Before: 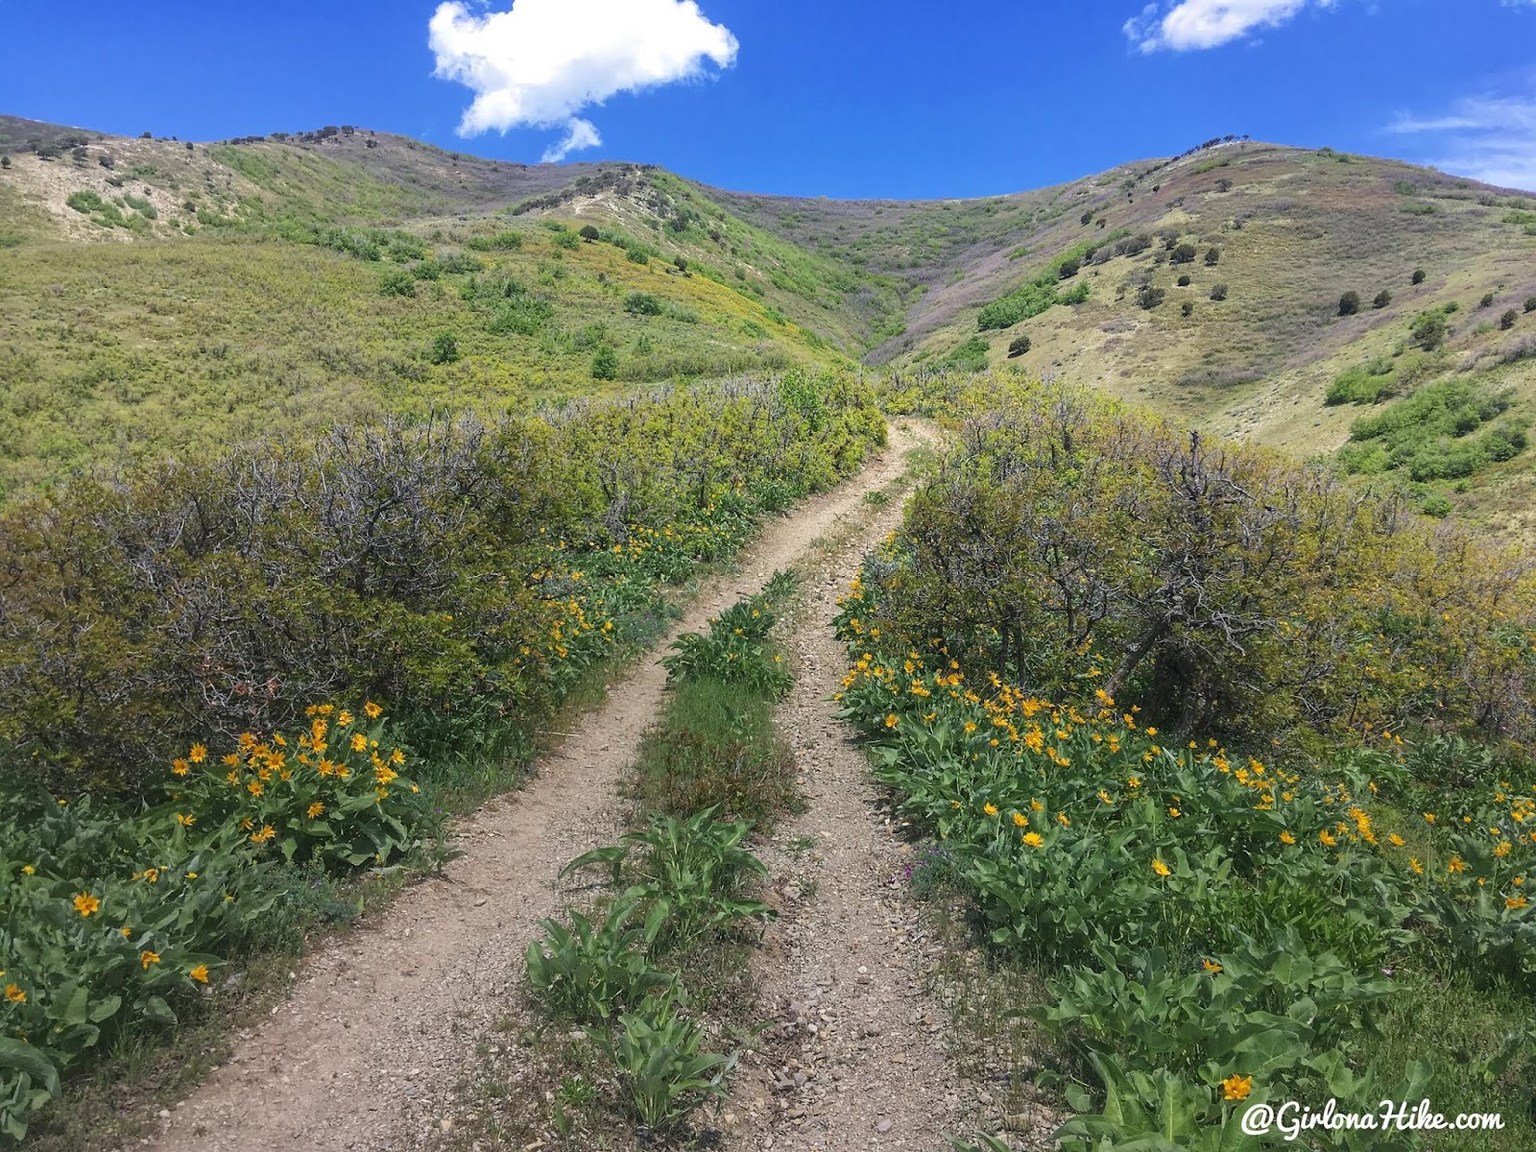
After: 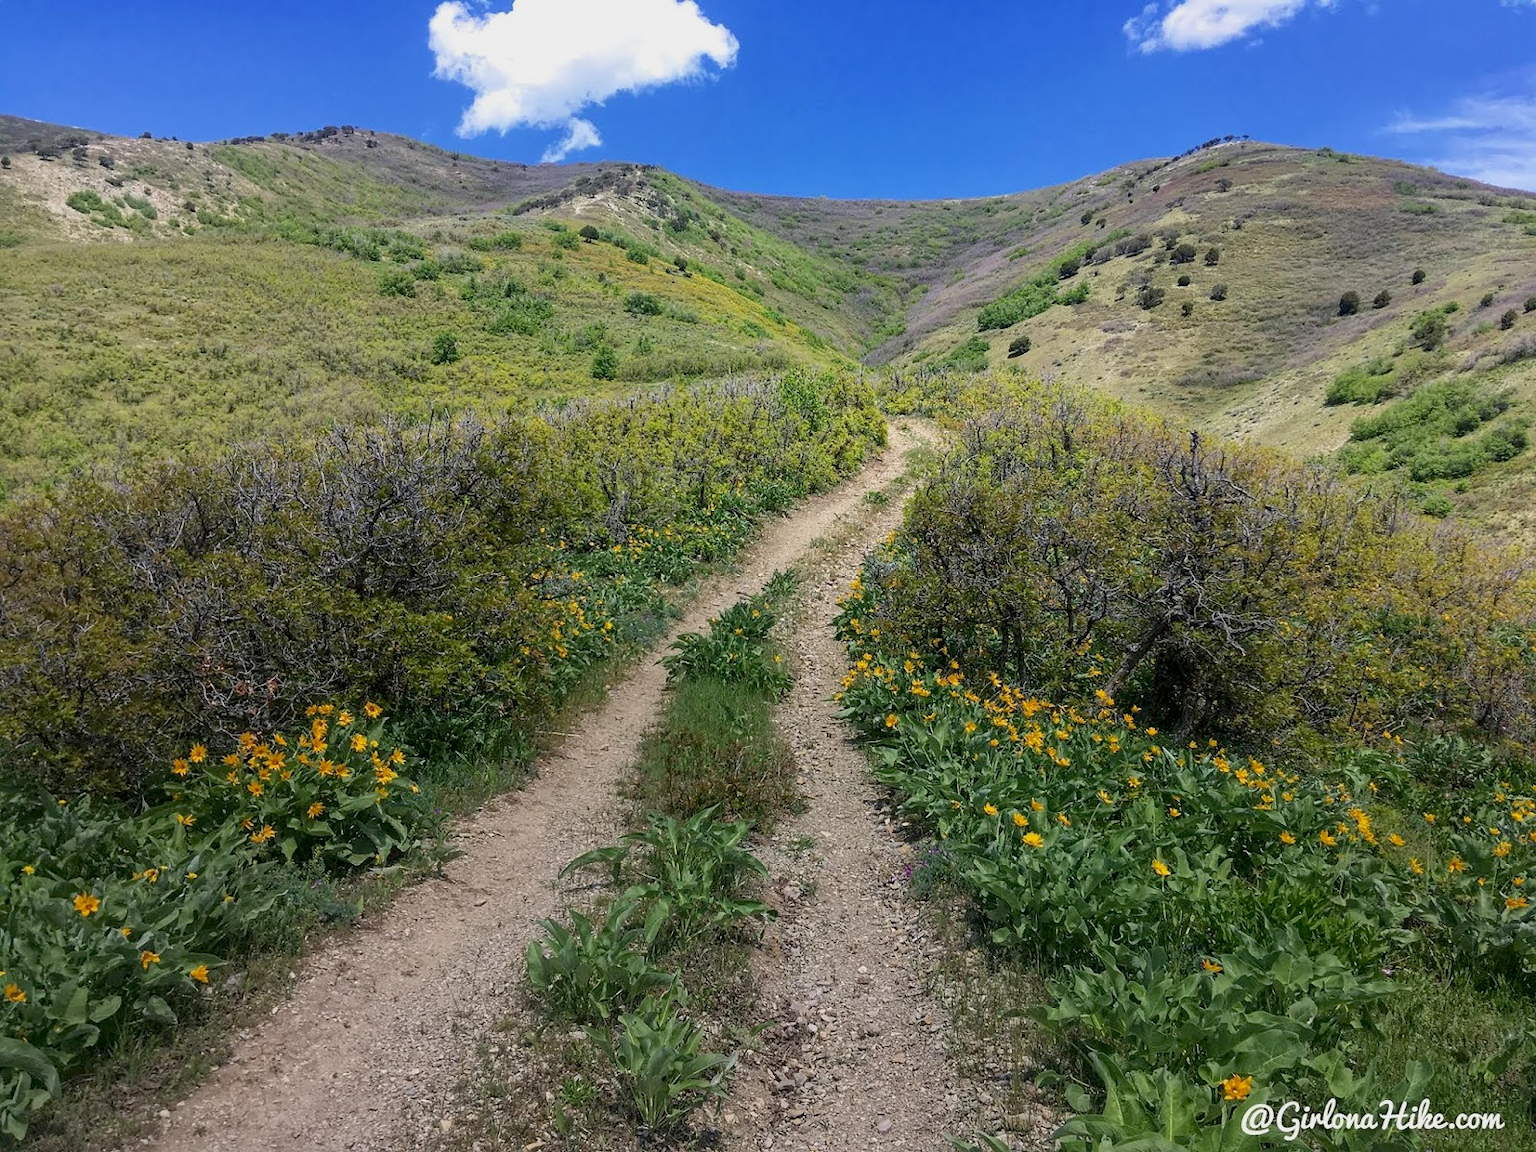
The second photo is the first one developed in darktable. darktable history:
base curve: curves: ch0 [(0, 0) (0.666, 0.806) (1, 1)]
exposure: black level correction 0.011, exposure -0.478 EV, compensate highlight preservation false
